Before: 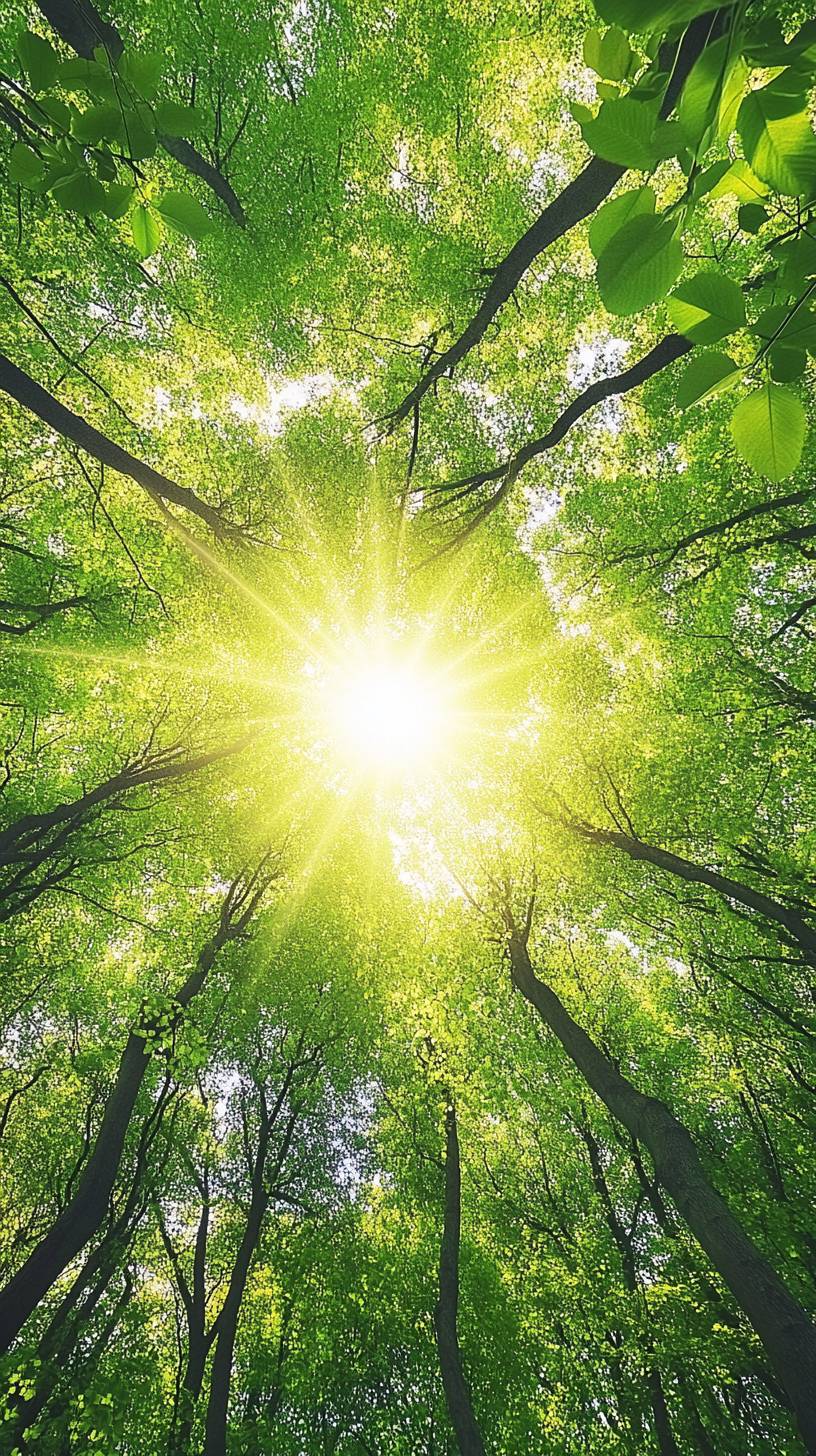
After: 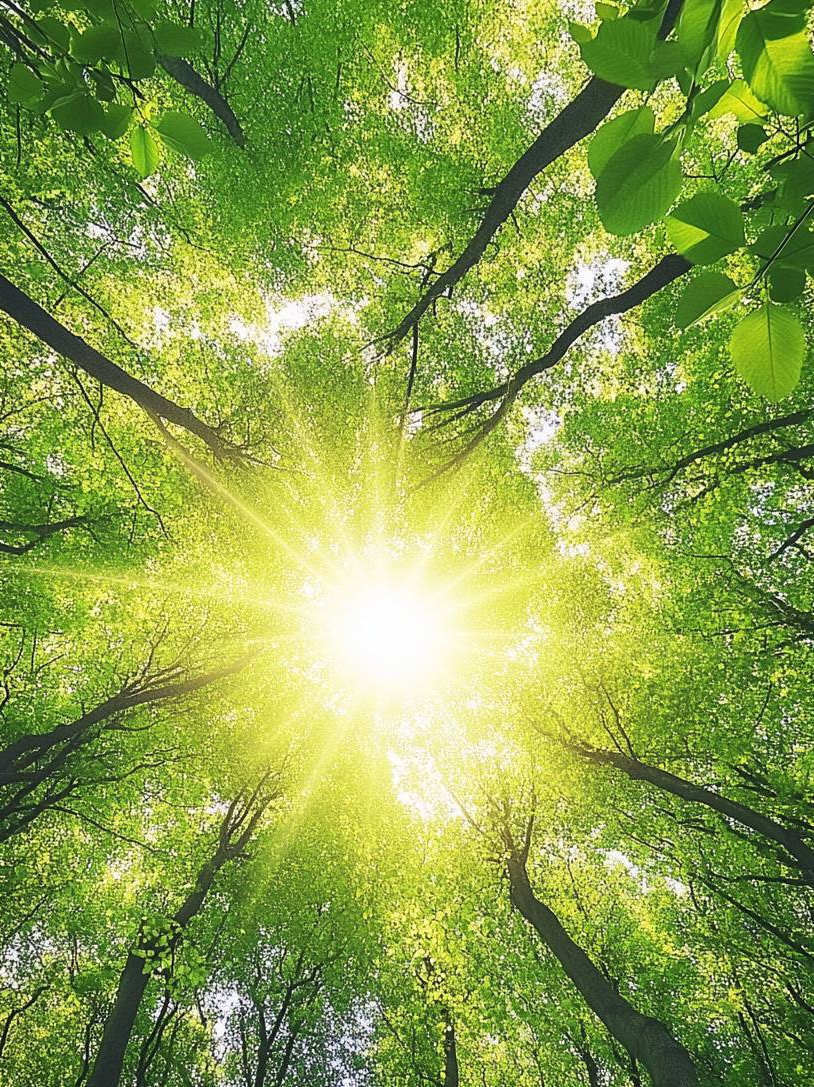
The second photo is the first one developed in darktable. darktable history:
crop: left 0.244%, top 5.53%, bottom 19.755%
